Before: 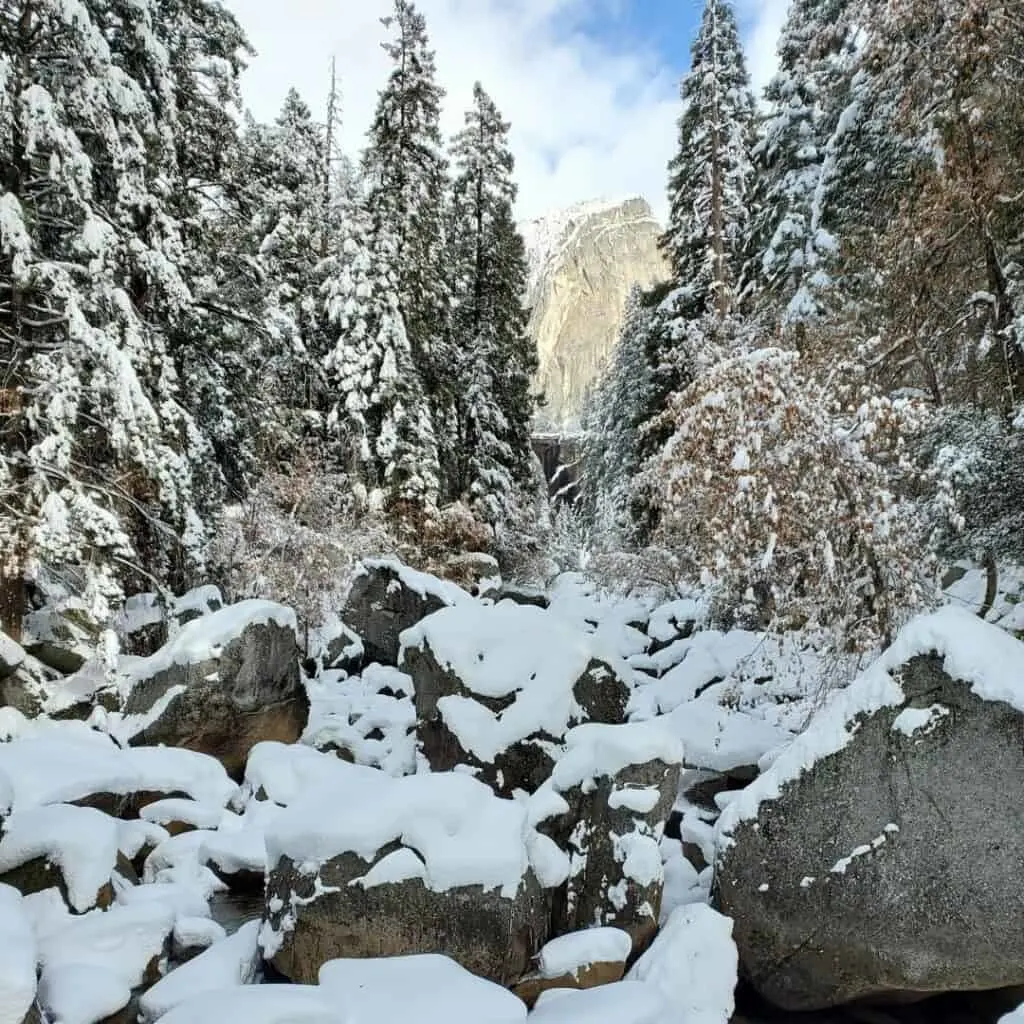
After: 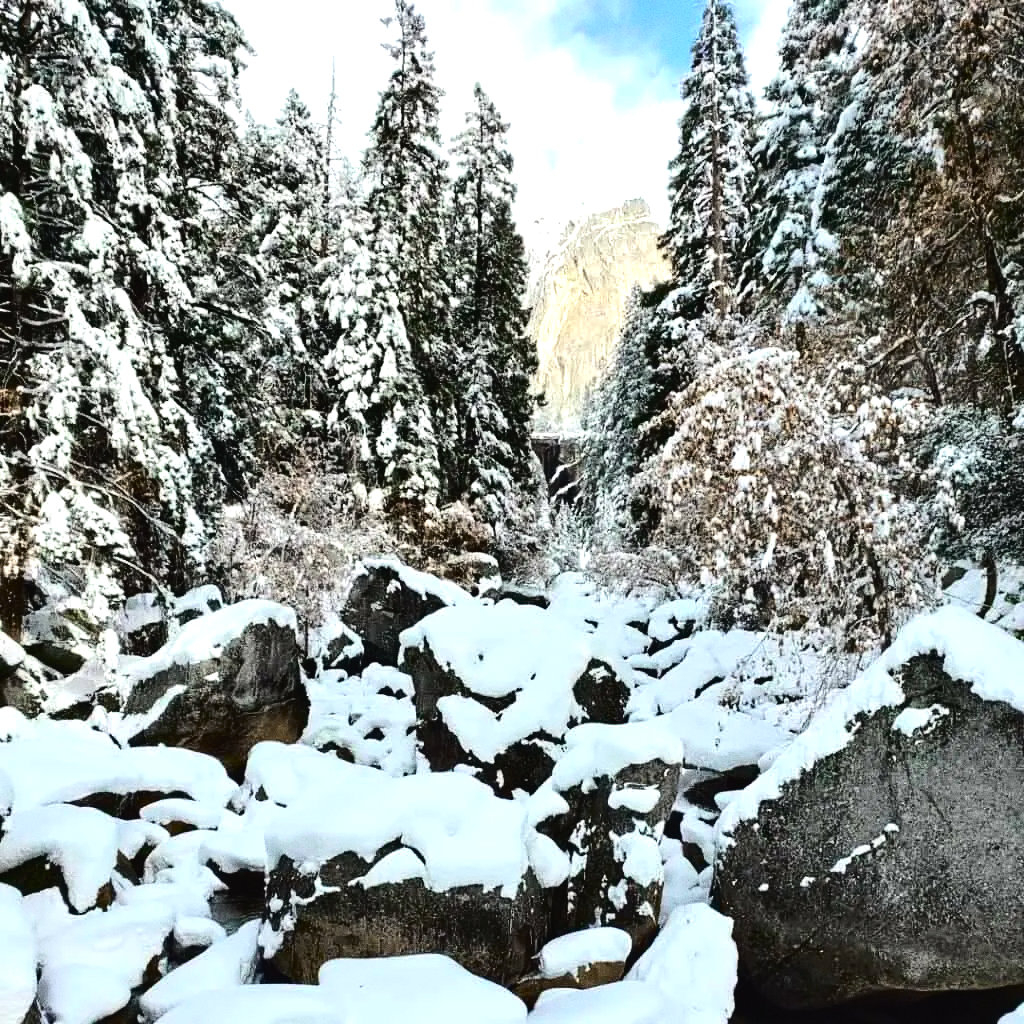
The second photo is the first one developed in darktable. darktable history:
grain: coarseness 0.09 ISO
tone curve: curves: ch0 [(0, 0.023) (0.132, 0.075) (0.241, 0.178) (0.487, 0.491) (0.782, 0.8) (1, 0.989)]; ch1 [(0, 0) (0.396, 0.369) (0.467, 0.454) (0.498, 0.5) (0.518, 0.517) (0.57, 0.586) (0.619, 0.663) (0.692, 0.744) (1, 1)]; ch2 [(0, 0) (0.427, 0.416) (0.483, 0.481) (0.503, 0.503) (0.526, 0.527) (0.563, 0.573) (0.632, 0.667) (0.705, 0.737) (0.985, 0.966)], color space Lab, independent channels
tone equalizer: -8 EV -0.75 EV, -7 EV -0.7 EV, -6 EV -0.6 EV, -5 EV -0.4 EV, -3 EV 0.4 EV, -2 EV 0.6 EV, -1 EV 0.7 EV, +0 EV 0.75 EV, edges refinement/feathering 500, mask exposure compensation -1.57 EV, preserve details no
